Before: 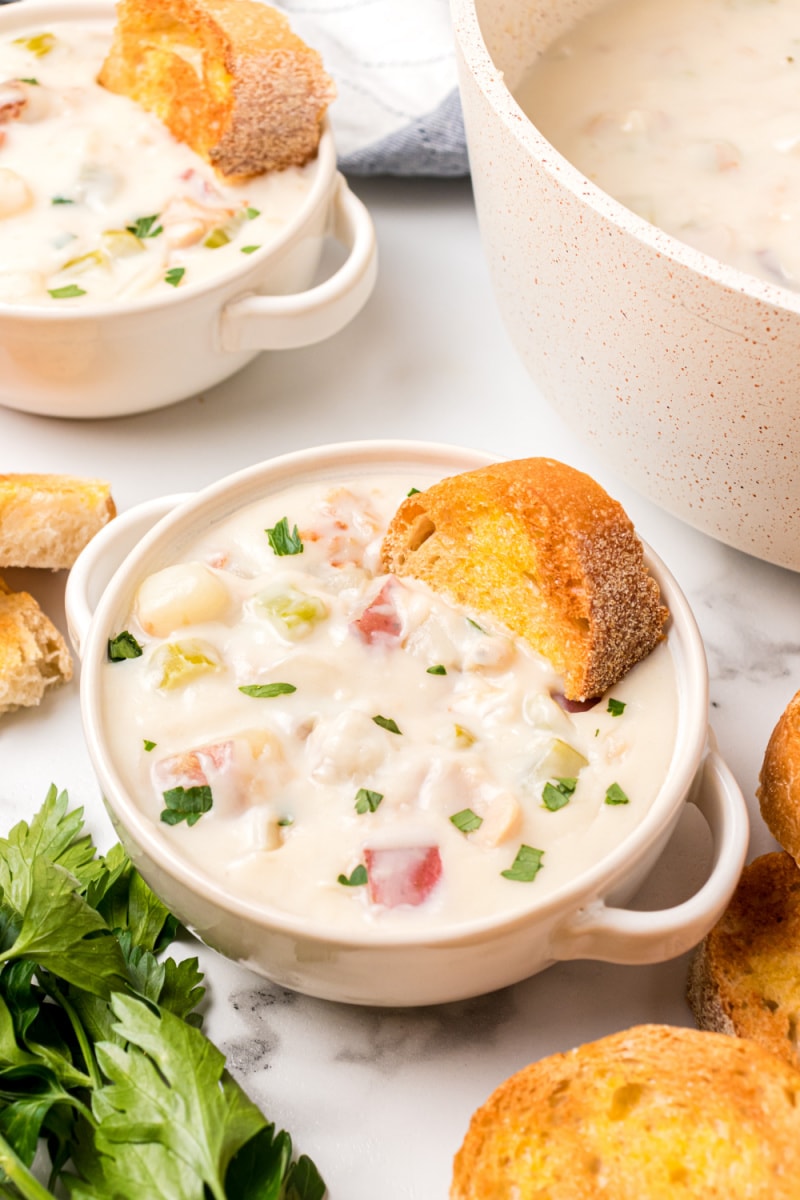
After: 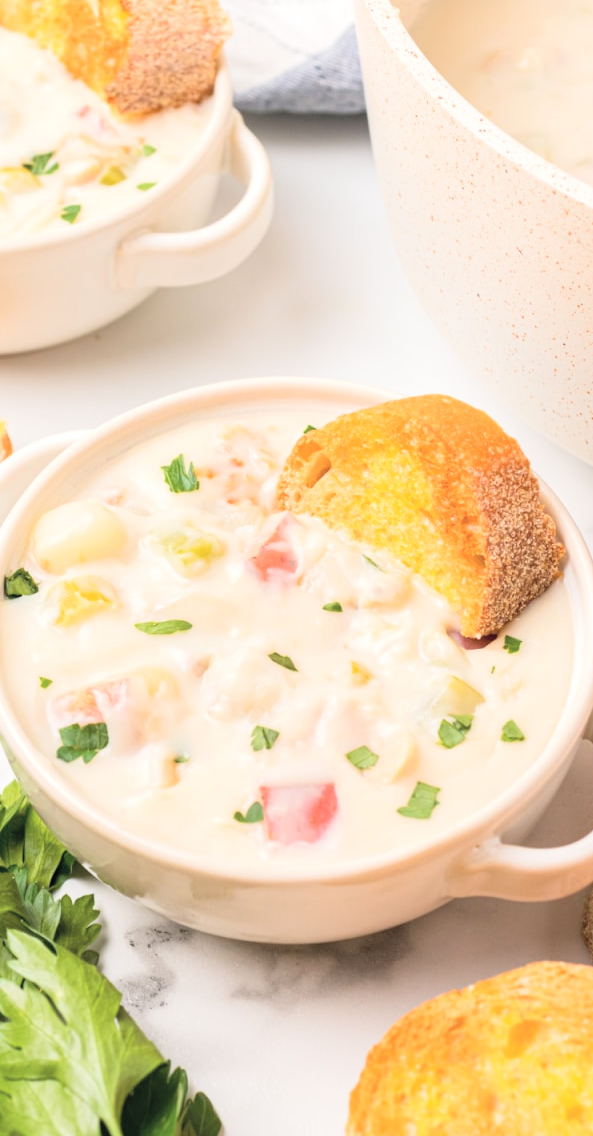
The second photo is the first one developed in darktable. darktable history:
crop and rotate: left 13.15%, top 5.251%, right 12.609%
global tonemap: drago (0.7, 100)
